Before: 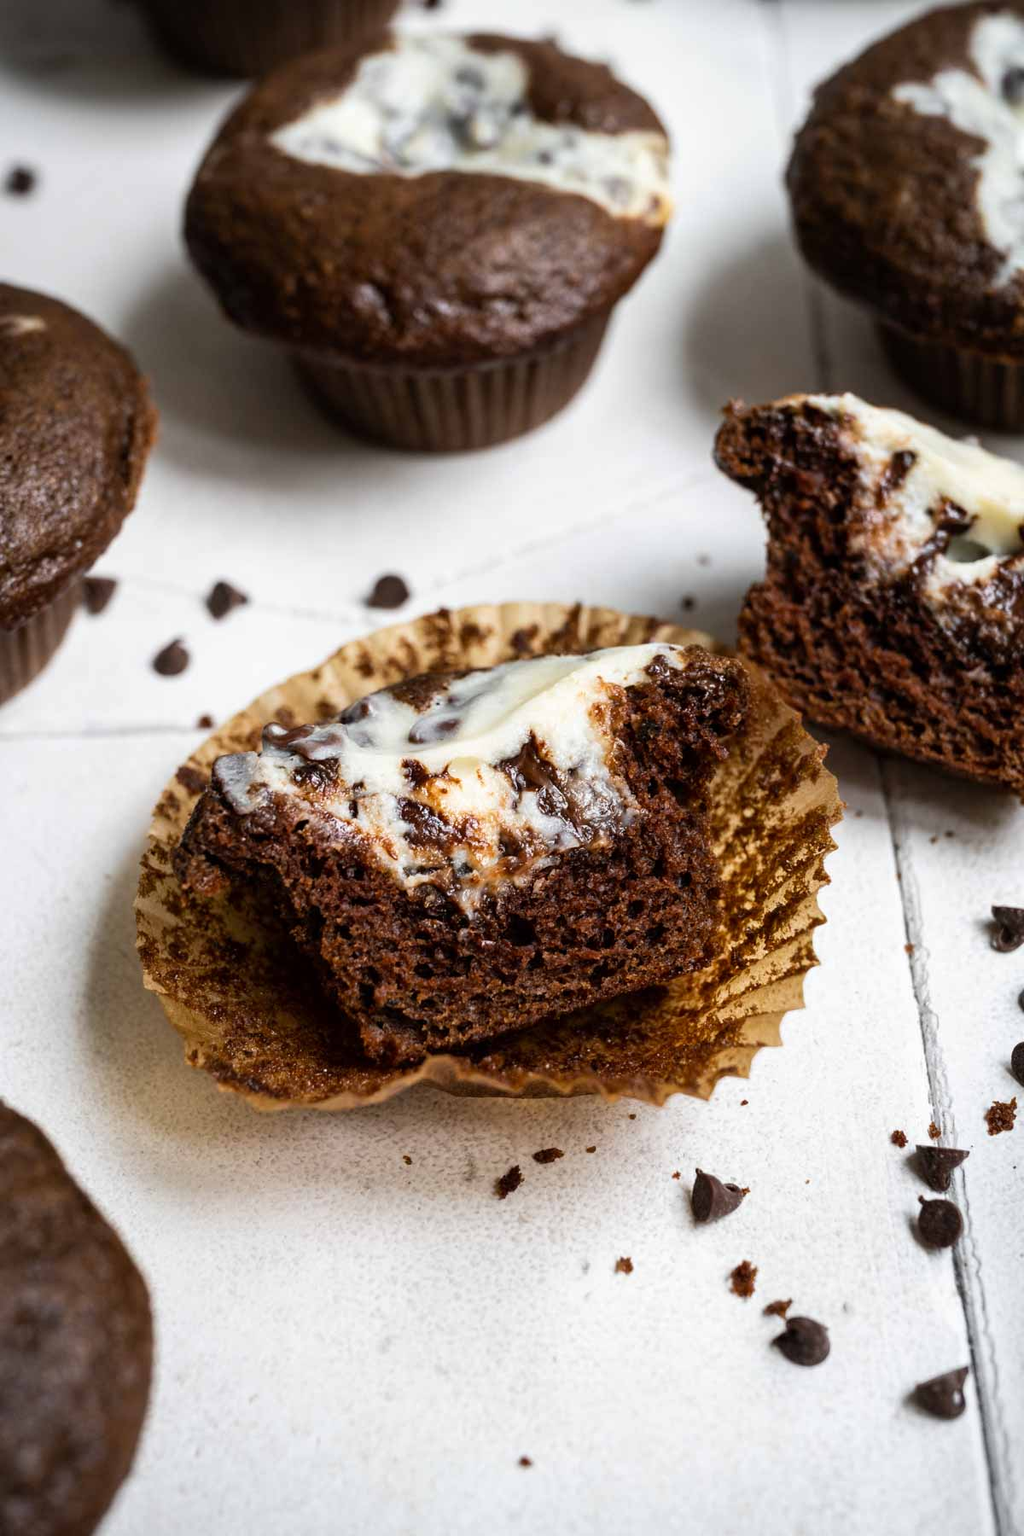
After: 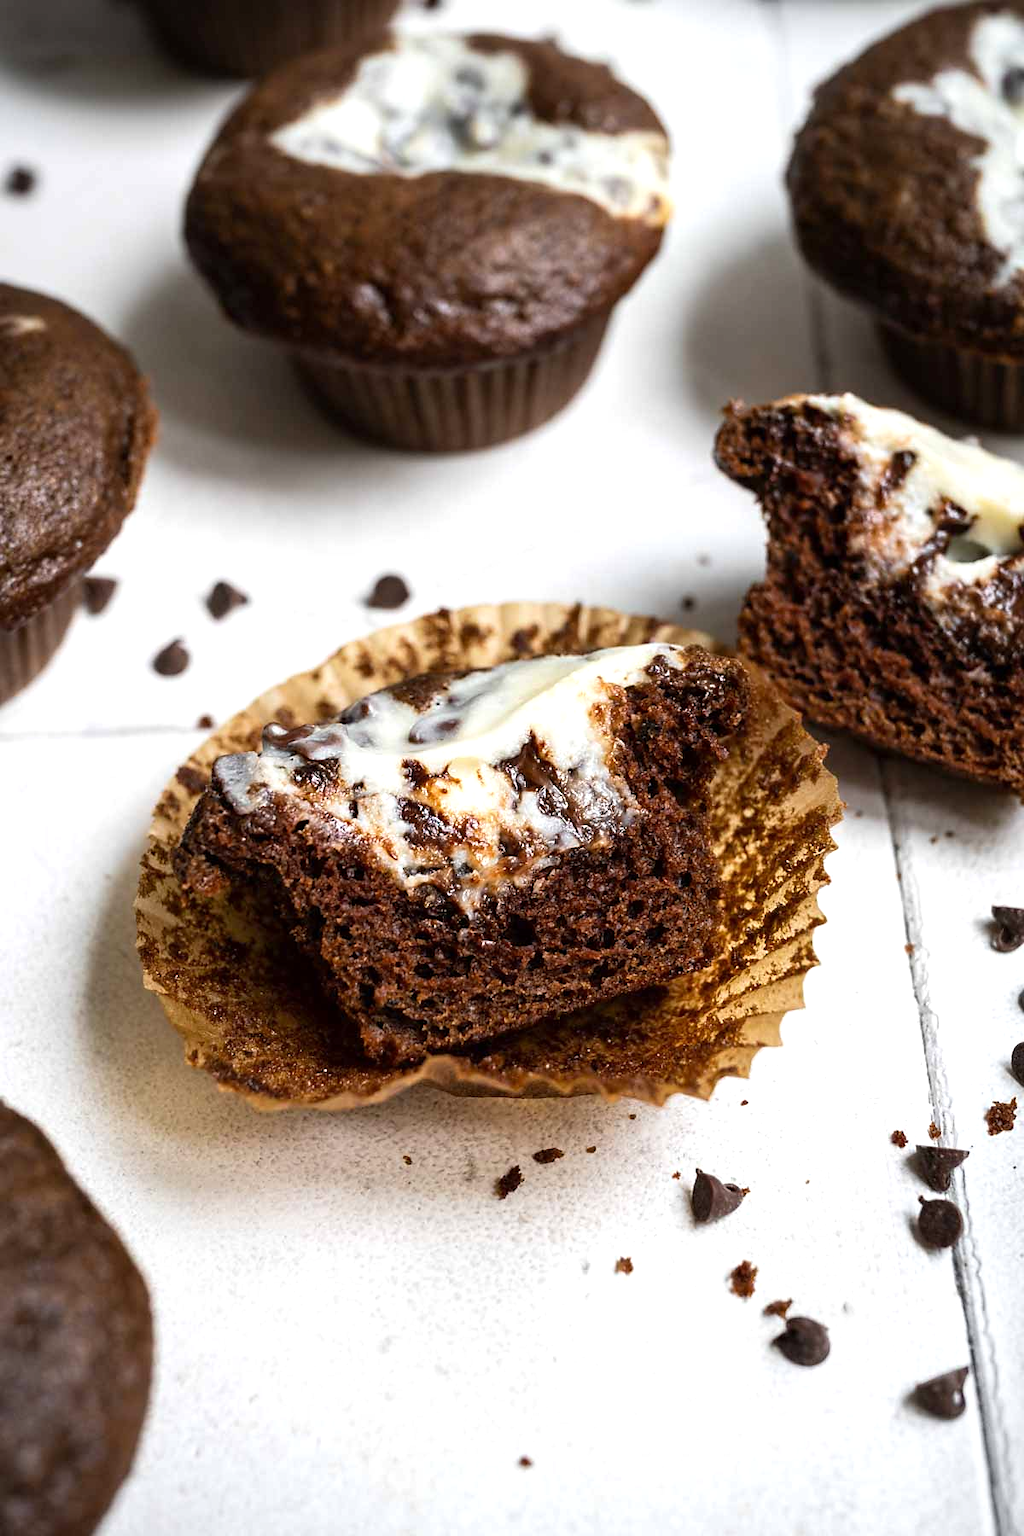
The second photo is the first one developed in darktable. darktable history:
sharpen: radius 1.439, amount 0.393, threshold 1.741
exposure: exposure 0.299 EV, compensate highlight preservation false
